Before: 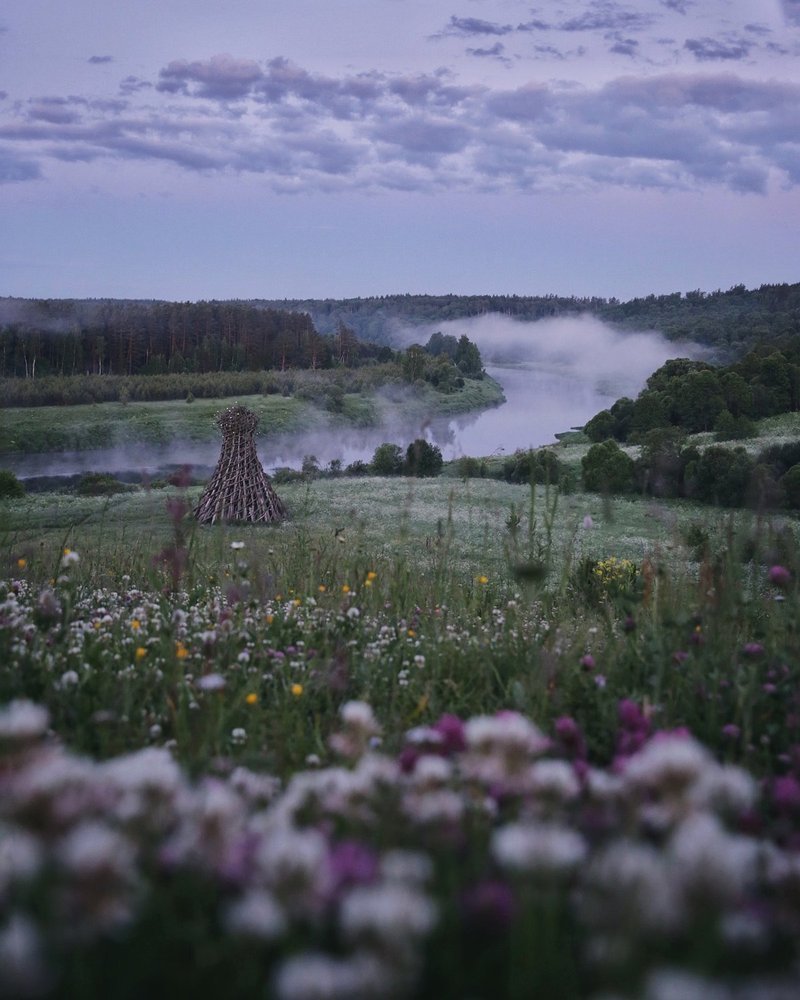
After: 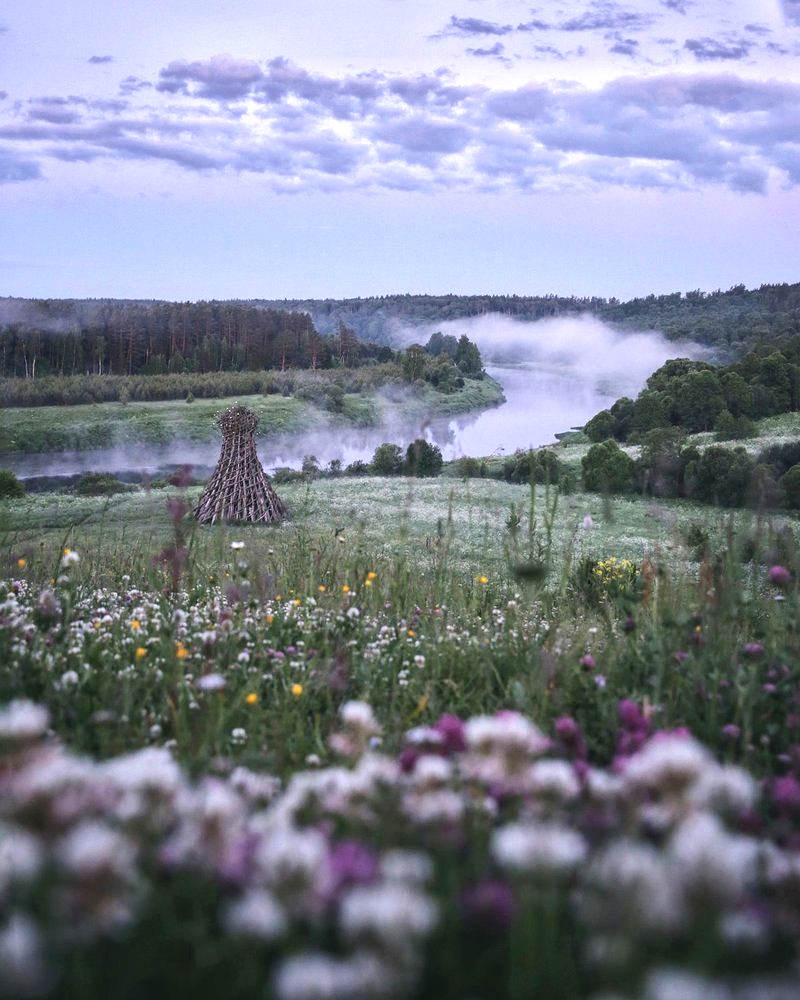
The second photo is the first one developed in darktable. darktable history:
local contrast: on, module defaults
exposure: black level correction 0, exposure 0.947 EV, compensate highlight preservation false
